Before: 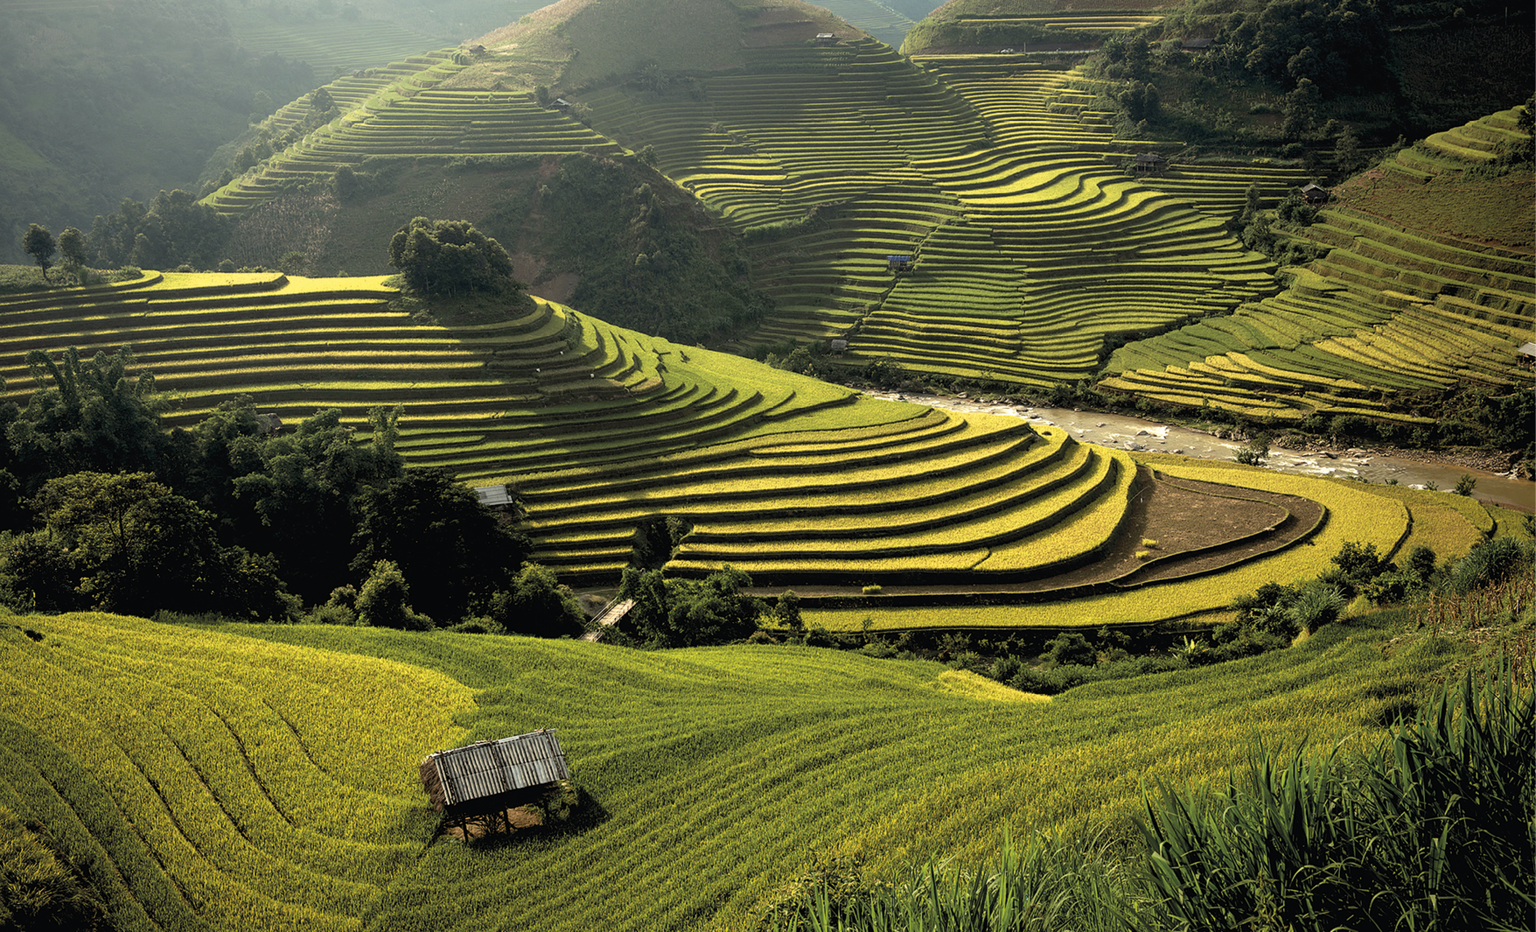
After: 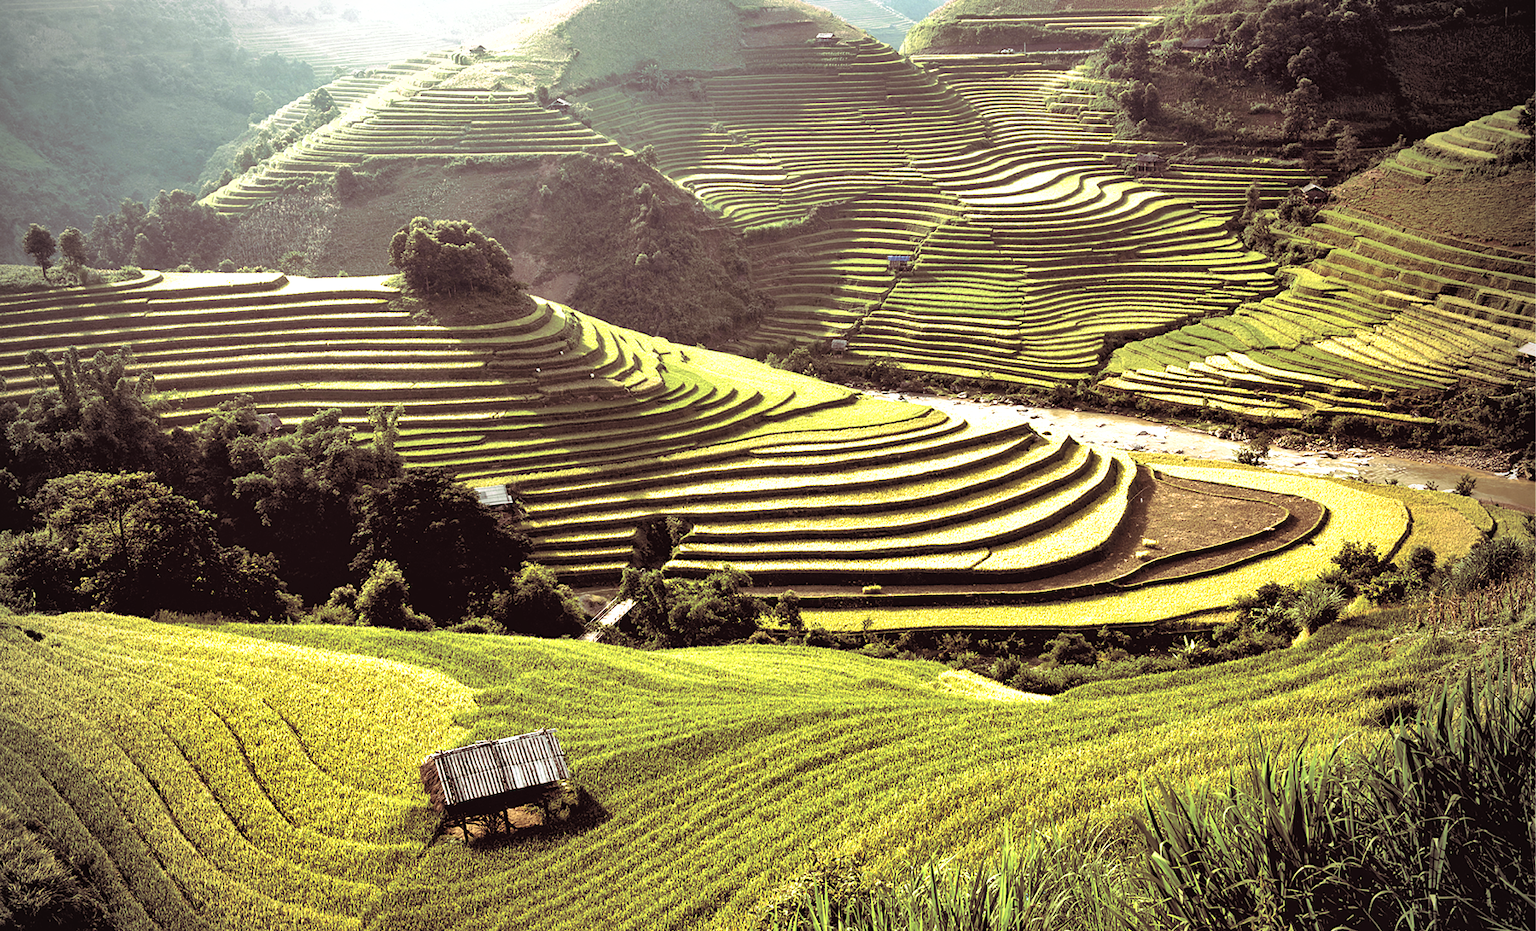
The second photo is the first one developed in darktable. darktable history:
split-toning: highlights › hue 298.8°, highlights › saturation 0.73, compress 41.76%
exposure: black level correction 0, exposure 1.3 EV, compensate highlight preservation false
local contrast: mode bilateral grid, contrast 20, coarseness 50, detail 120%, midtone range 0.2
vignetting: on, module defaults
shadows and highlights: shadows color adjustment 97.66%, soften with gaussian
